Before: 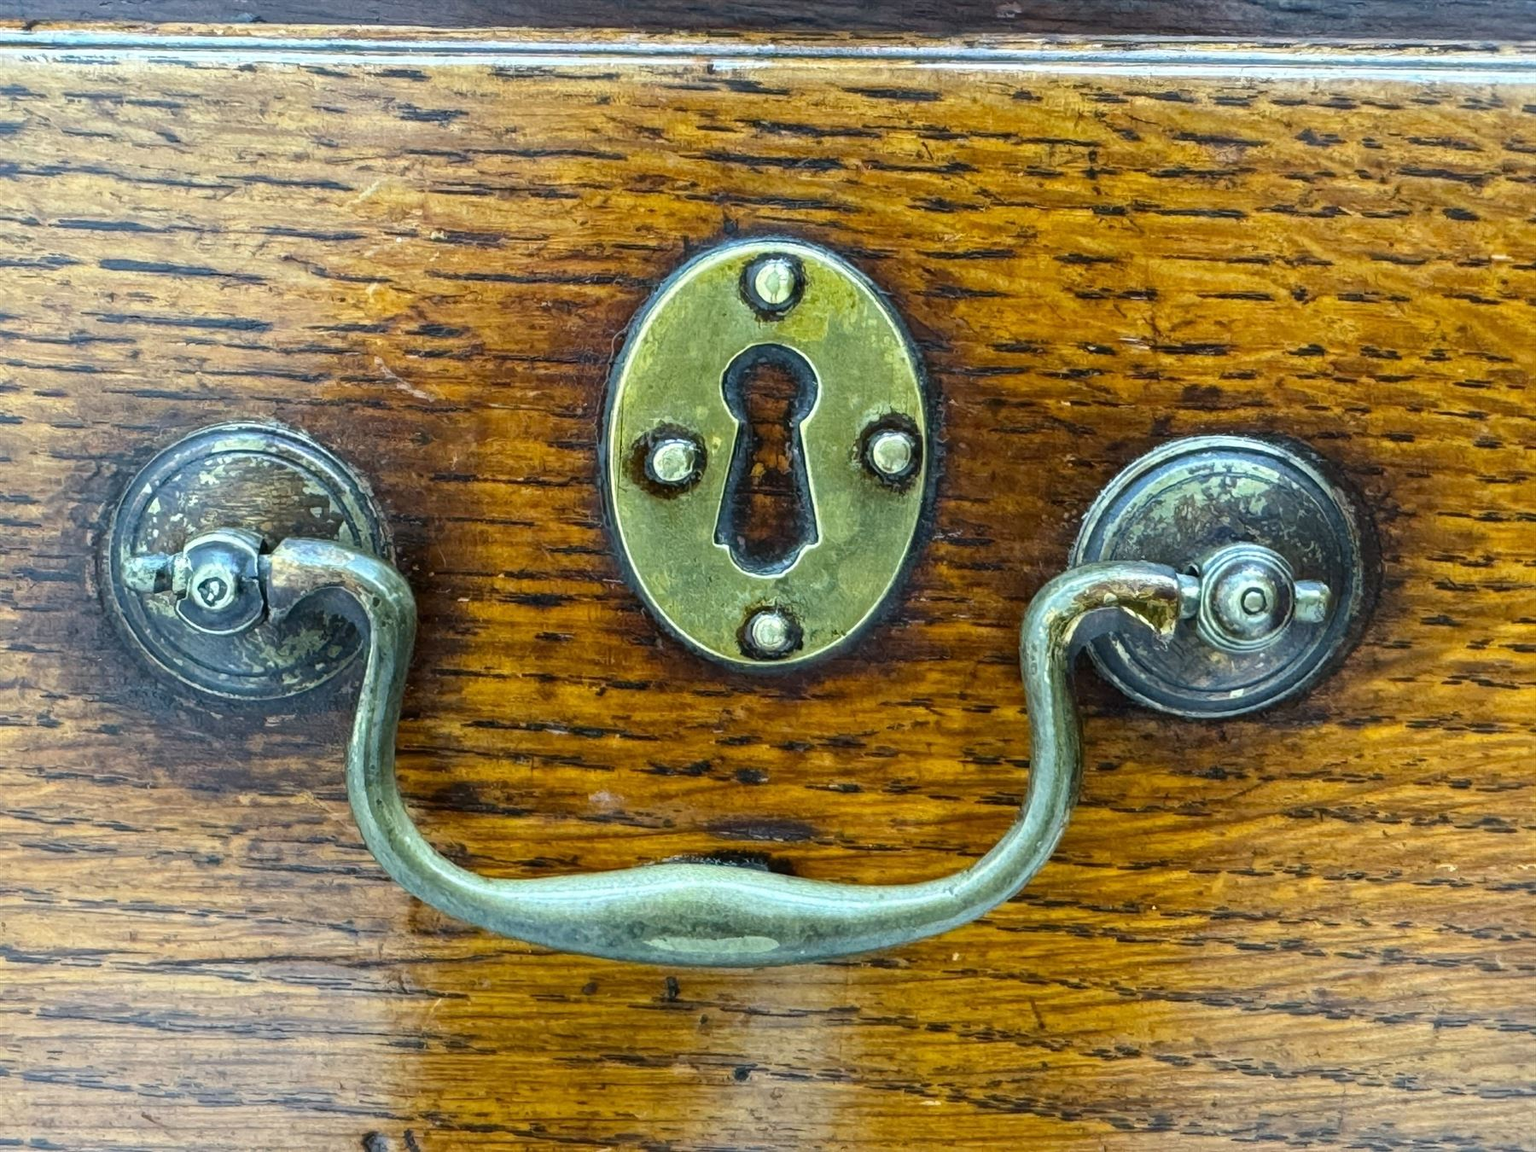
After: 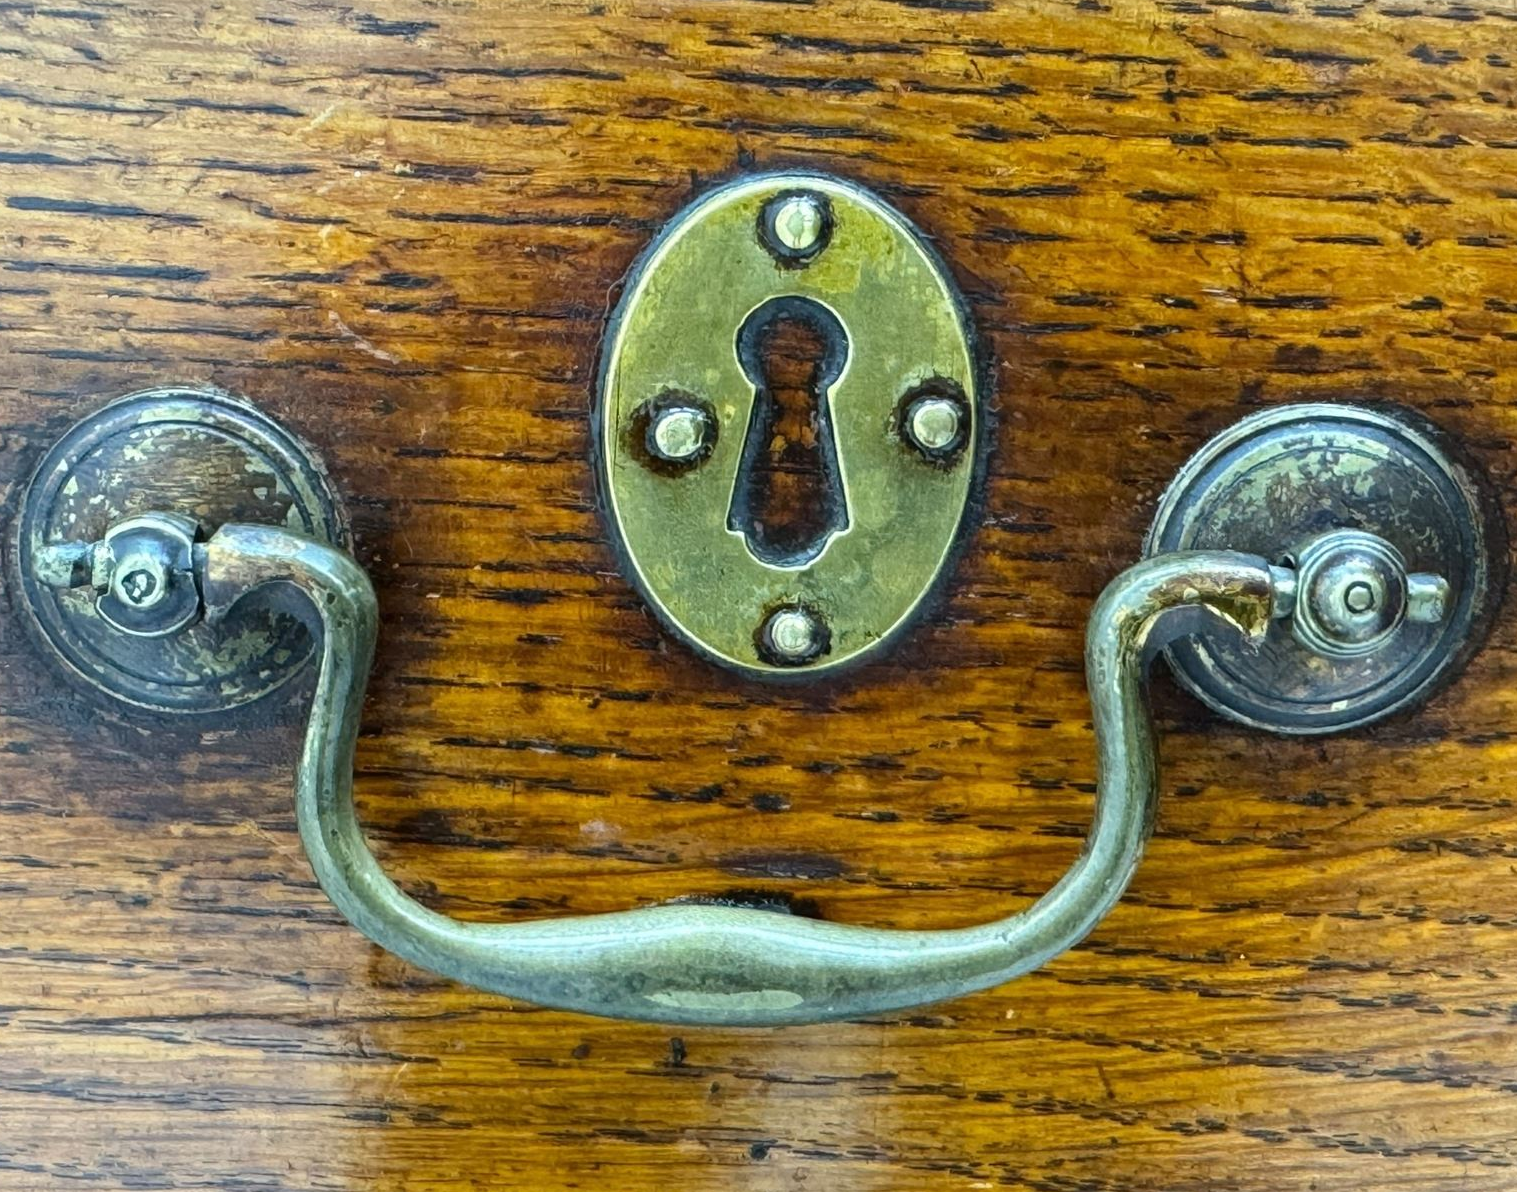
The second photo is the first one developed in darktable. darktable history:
crop: left 6.147%, top 7.948%, right 9.541%, bottom 3.693%
